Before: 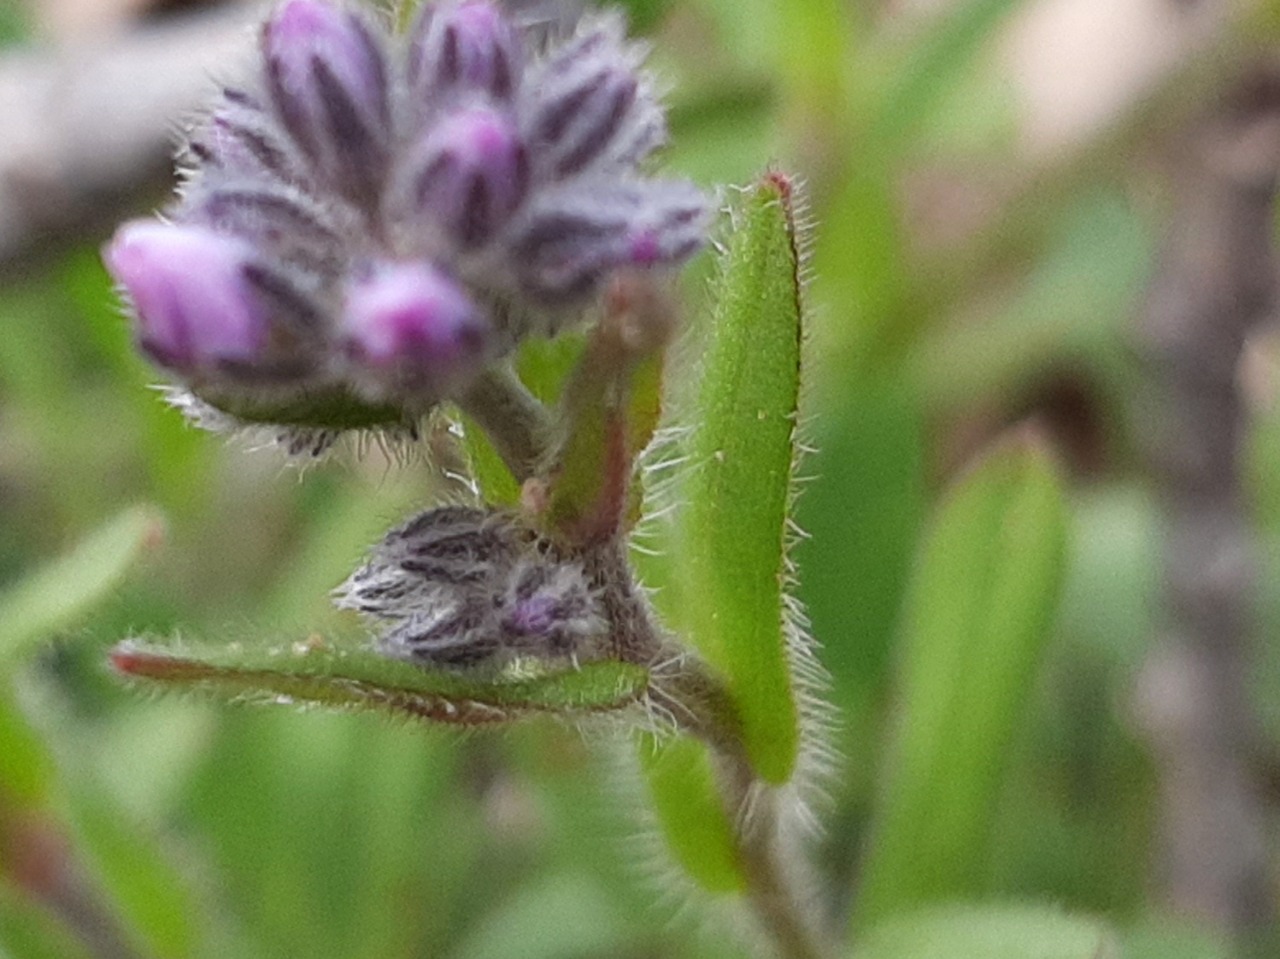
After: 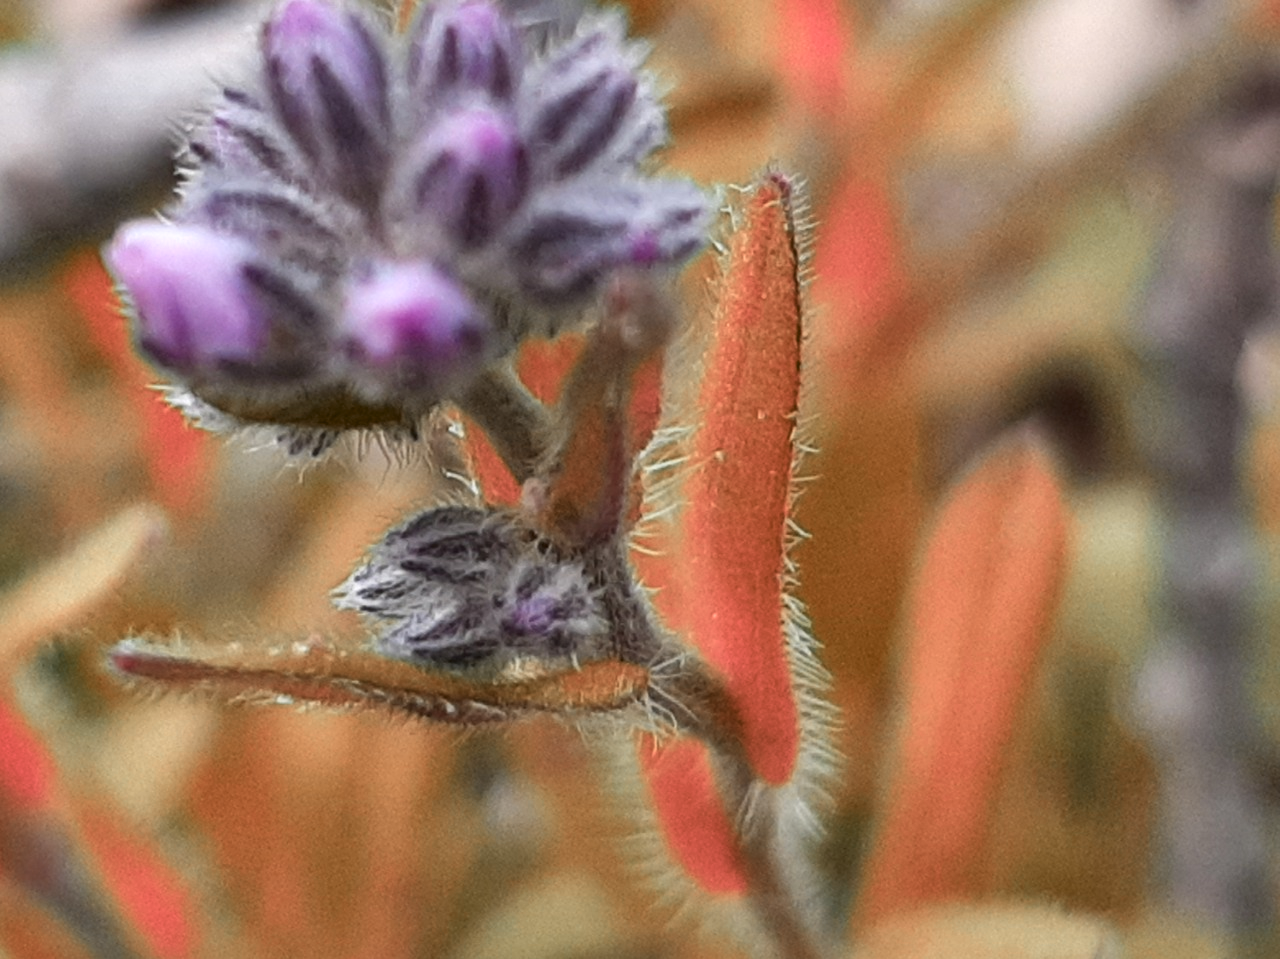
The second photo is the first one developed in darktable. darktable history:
shadows and highlights: soften with gaussian
color zones: curves: ch2 [(0, 0.488) (0.143, 0.417) (0.286, 0.212) (0.429, 0.179) (0.571, 0.154) (0.714, 0.415) (0.857, 0.495) (1, 0.488)]
local contrast: mode bilateral grid, contrast 20, coarseness 50, detail 132%, midtone range 0.2
